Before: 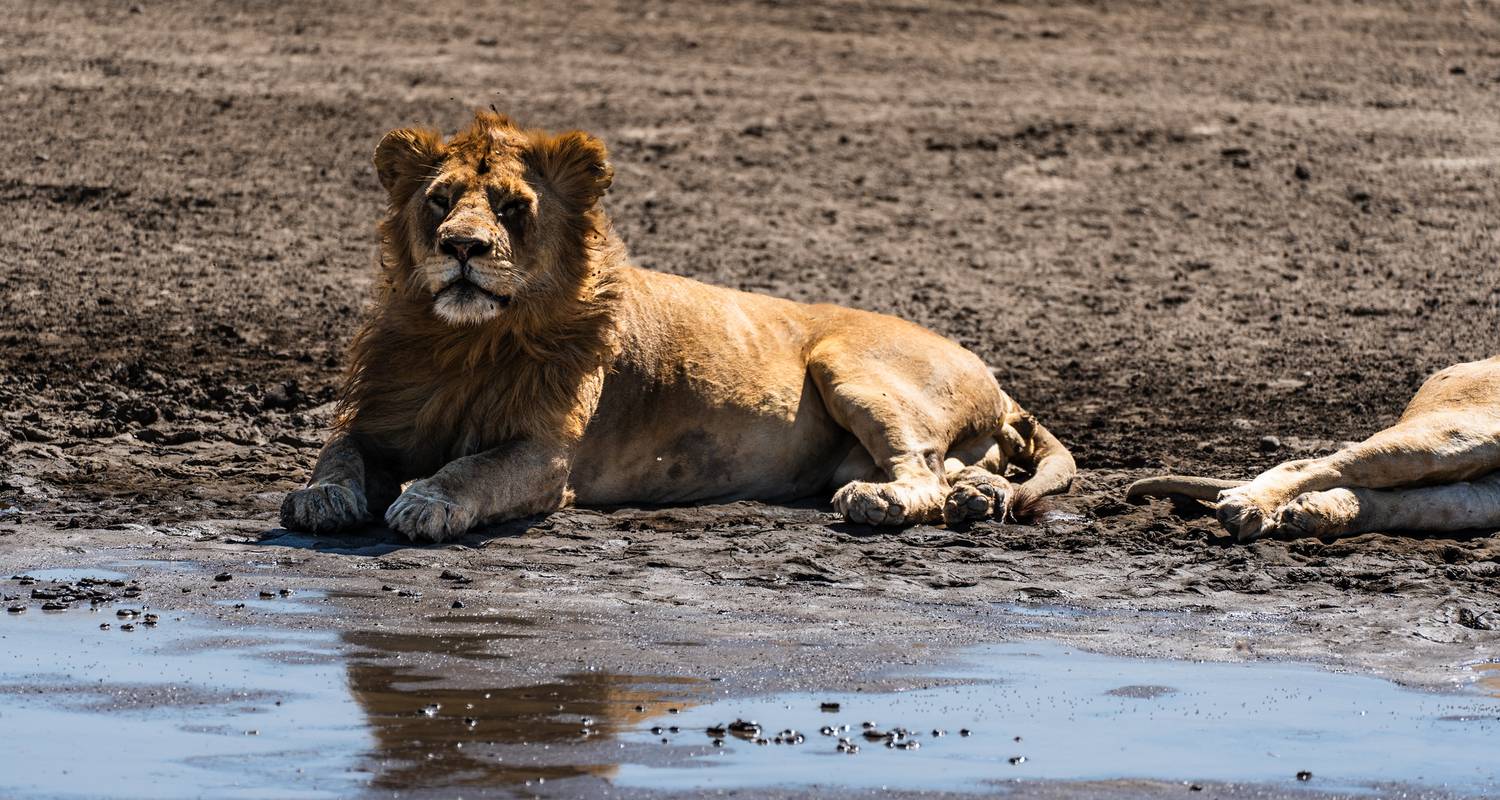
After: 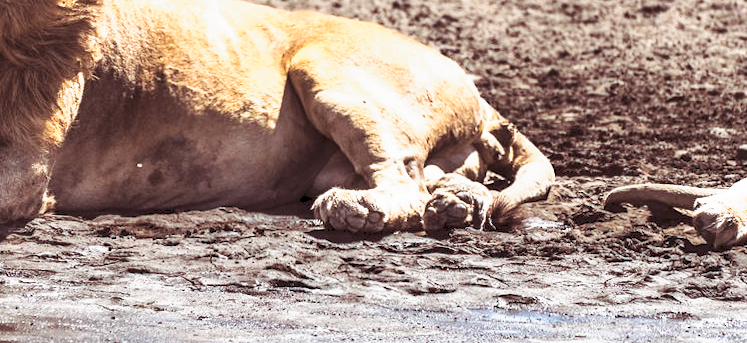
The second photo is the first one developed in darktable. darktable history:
split-toning: shadows › saturation 0.41, highlights › saturation 0, compress 33.55%
crop: left 35.03%, top 36.625%, right 14.663%, bottom 20.057%
tone curve: curves: ch0 [(0, 0) (0.003, 0.115) (0.011, 0.133) (0.025, 0.157) (0.044, 0.182) (0.069, 0.209) (0.1, 0.239) (0.136, 0.279) (0.177, 0.326) (0.224, 0.379) (0.277, 0.436) (0.335, 0.507) (0.399, 0.587) (0.468, 0.671) (0.543, 0.75) (0.623, 0.837) (0.709, 0.916) (0.801, 0.978) (0.898, 0.985) (1, 1)], preserve colors none
rotate and perspective: rotation 0.174°, lens shift (vertical) 0.013, lens shift (horizontal) 0.019, shear 0.001, automatic cropping original format, crop left 0.007, crop right 0.991, crop top 0.016, crop bottom 0.997
